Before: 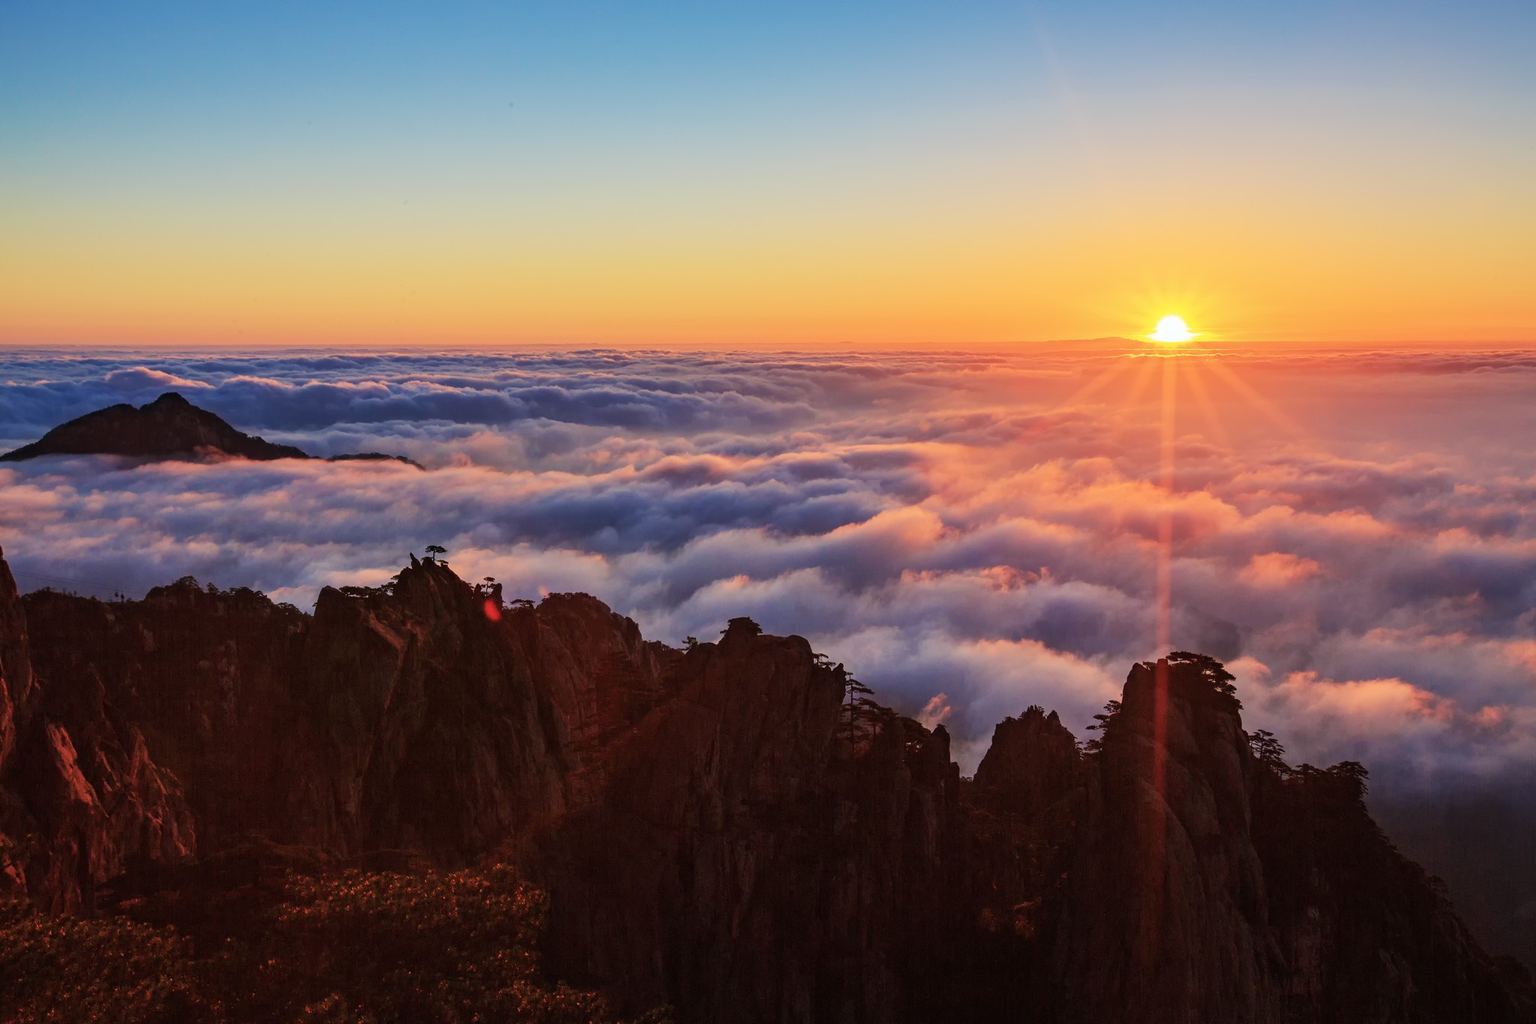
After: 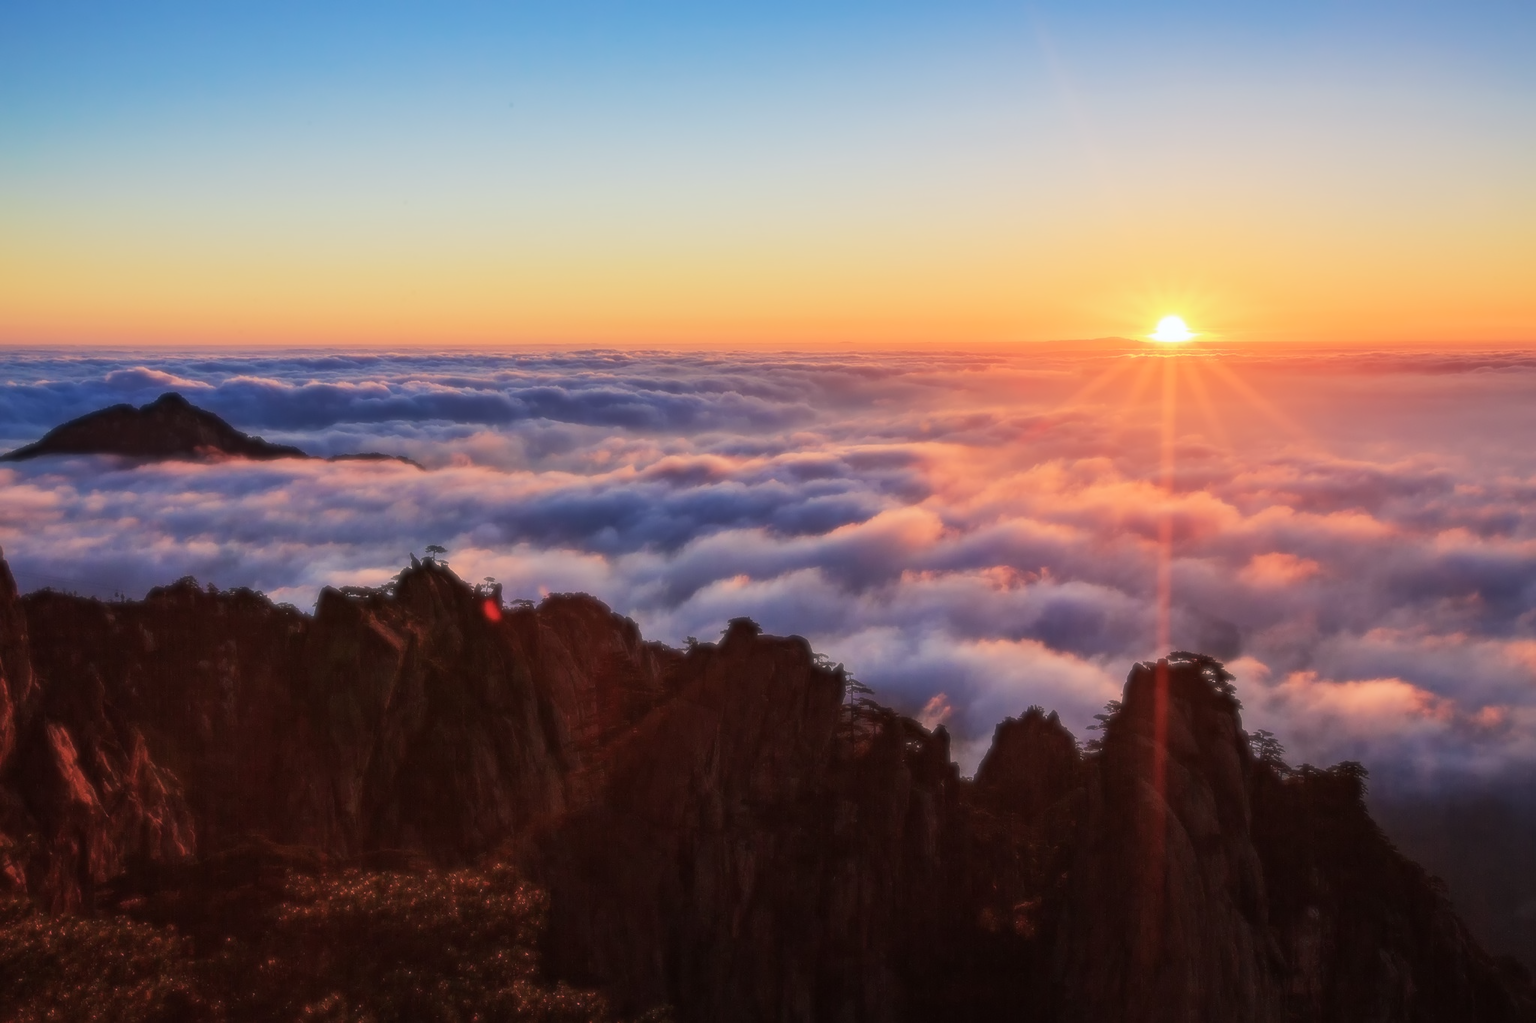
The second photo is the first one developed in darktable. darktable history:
sharpen: on, module defaults
color balance rgb: linear chroma grading › global chroma -0.67%
white balance: red 0.98, blue 1.034
soften: size 8.67%, mix 49%
